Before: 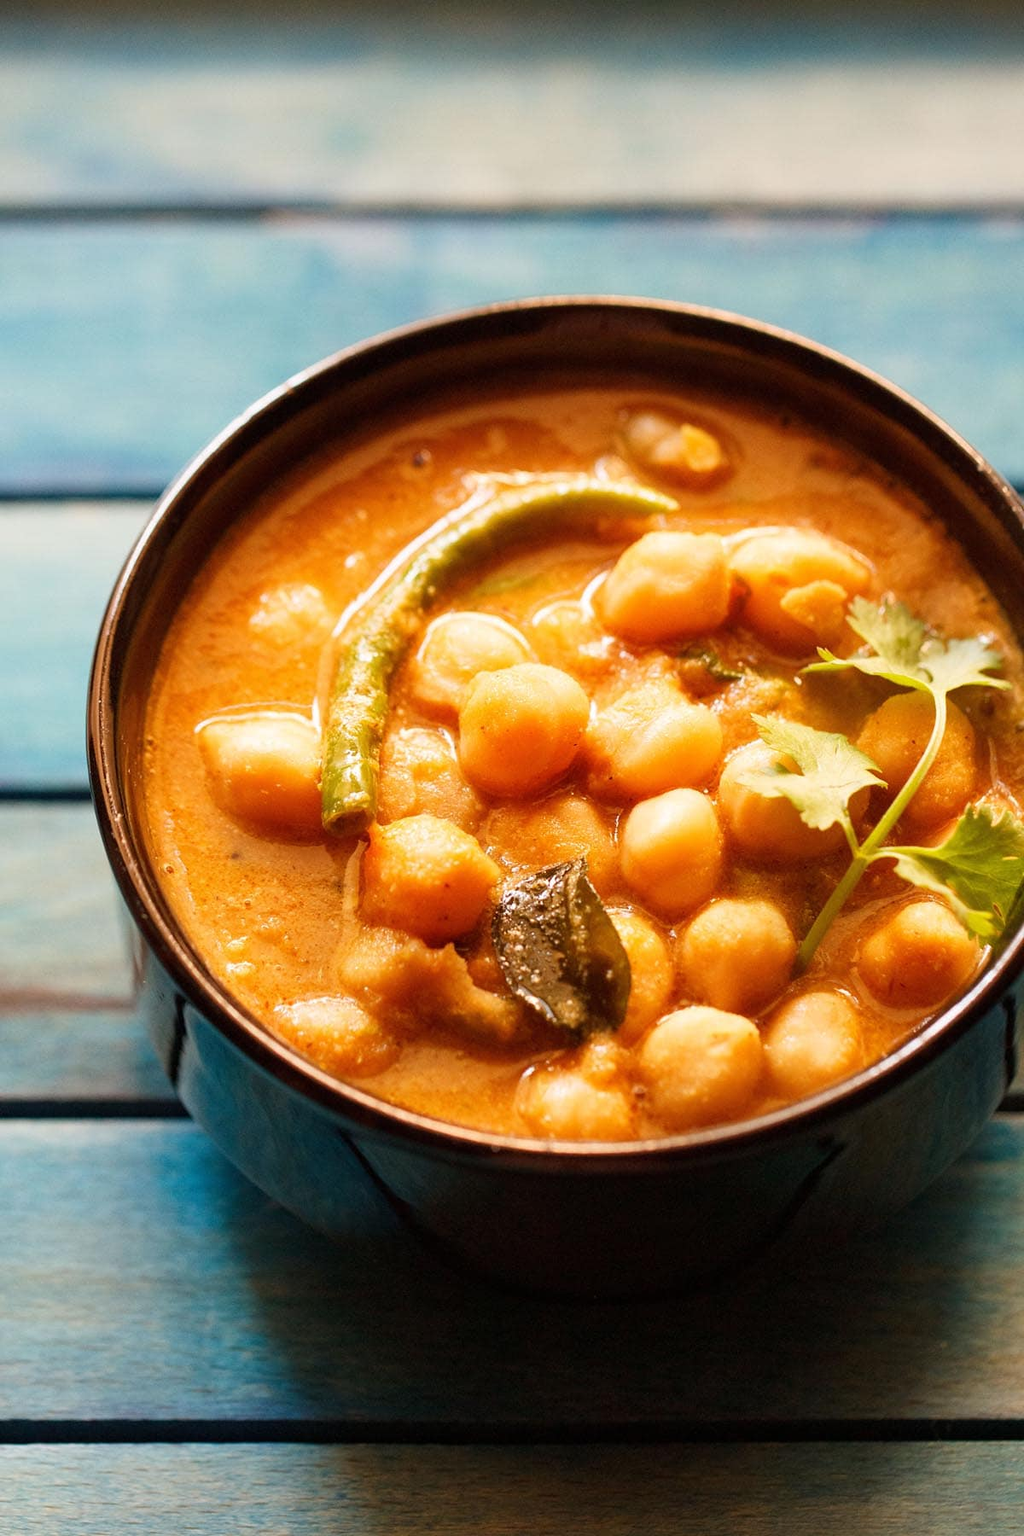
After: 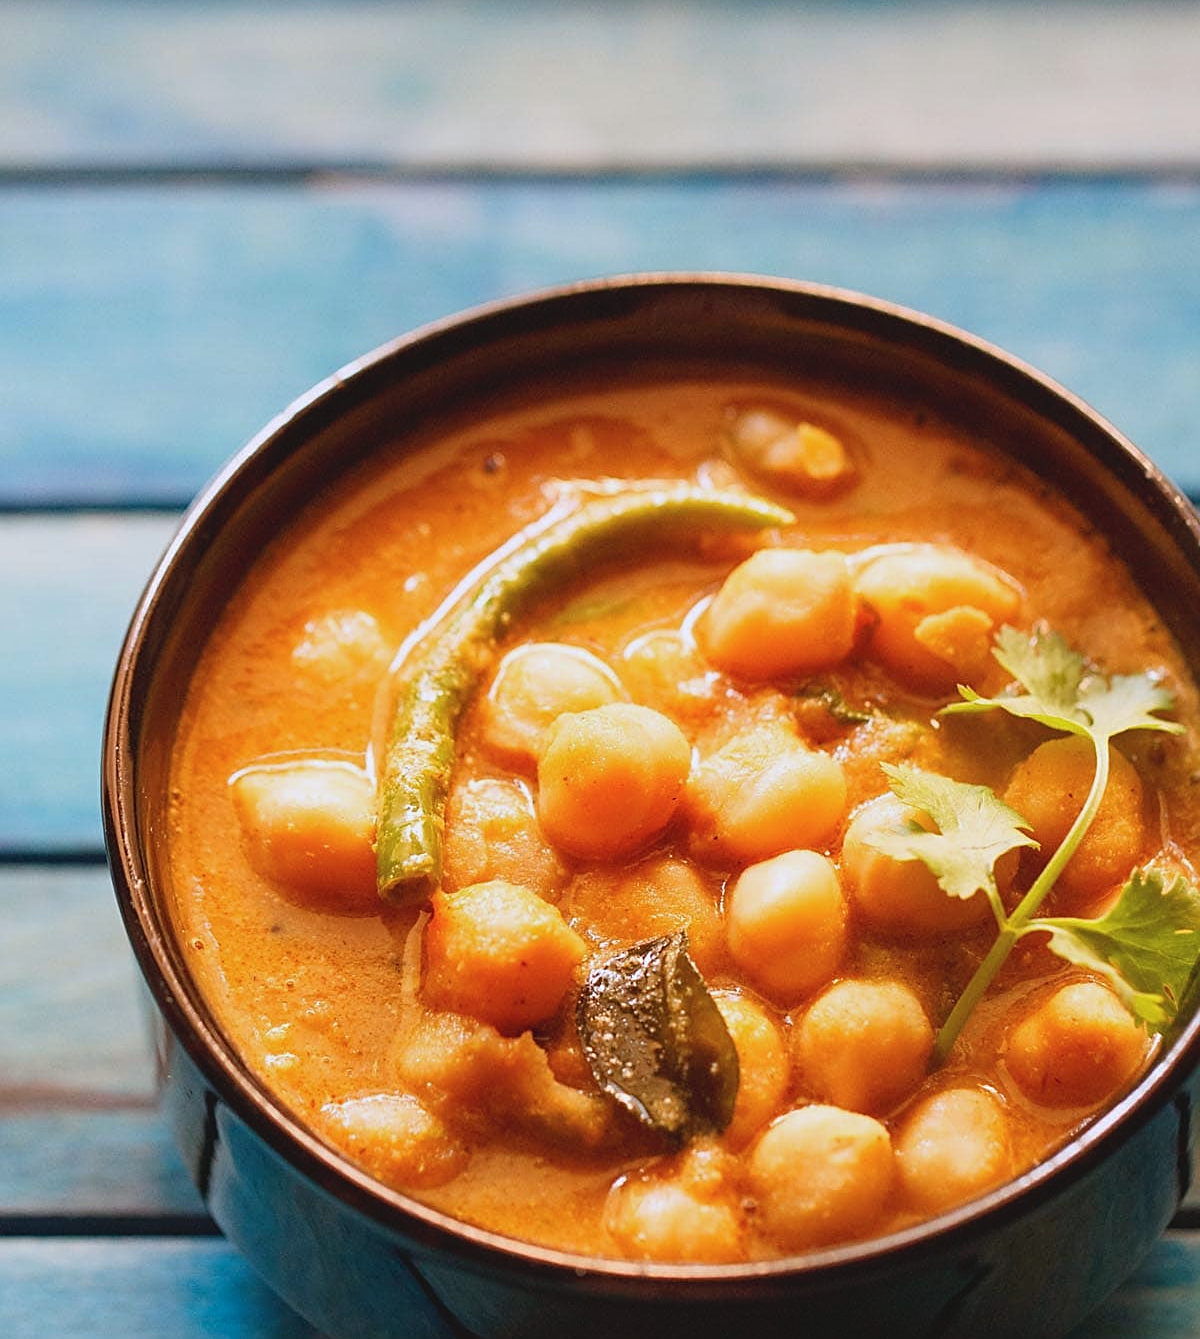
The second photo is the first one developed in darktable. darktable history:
sharpen: on, module defaults
color calibration: illuminant as shot in camera, x 0.358, y 0.373, temperature 4628.91 K
crop: top 4.119%, bottom 21.446%
contrast brightness saturation: contrast -0.116
